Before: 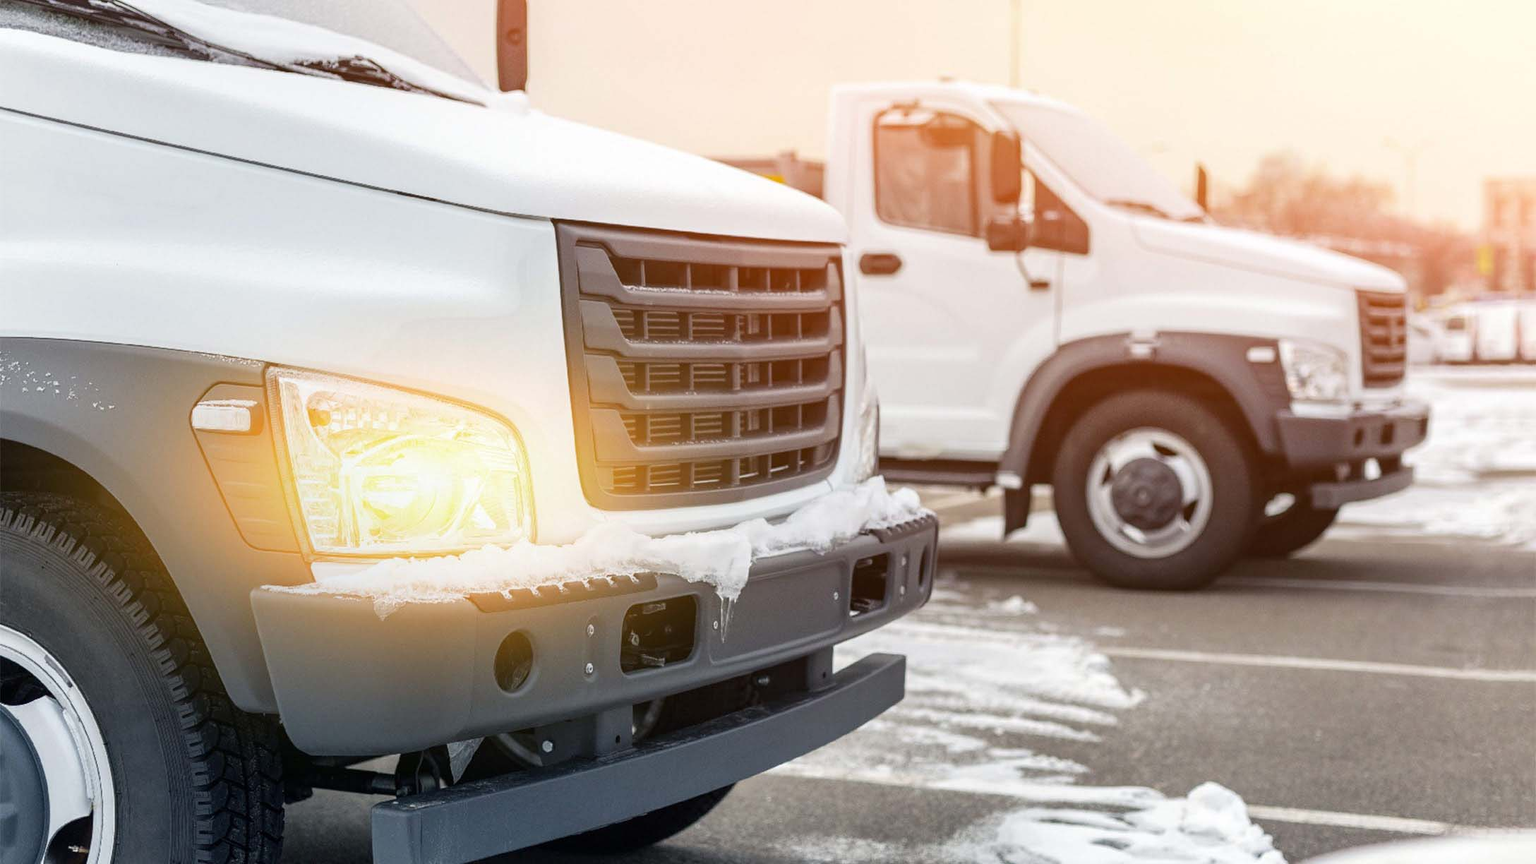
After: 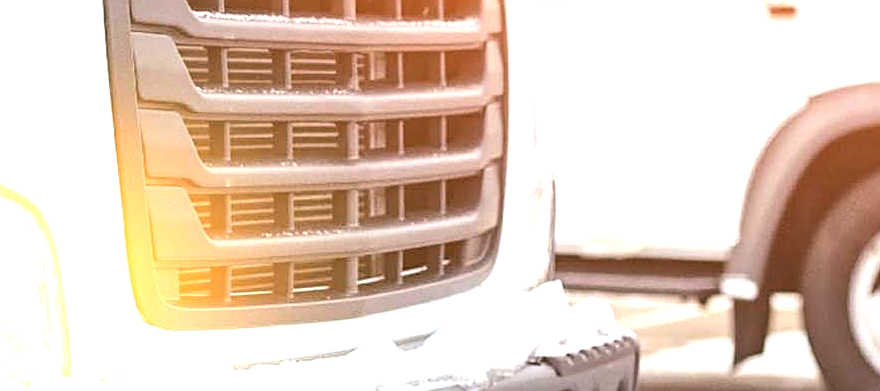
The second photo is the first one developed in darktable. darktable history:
exposure: exposure 0.785 EV, compensate highlight preservation false
sharpen: amount 0.478
contrast brightness saturation: brightness 0.15
crop: left 31.751%, top 32.172%, right 27.8%, bottom 35.83%
tone equalizer: -8 EV -0.417 EV, -7 EV -0.389 EV, -6 EV -0.333 EV, -5 EV -0.222 EV, -3 EV 0.222 EV, -2 EV 0.333 EV, -1 EV 0.389 EV, +0 EV 0.417 EV, edges refinement/feathering 500, mask exposure compensation -1.57 EV, preserve details no
